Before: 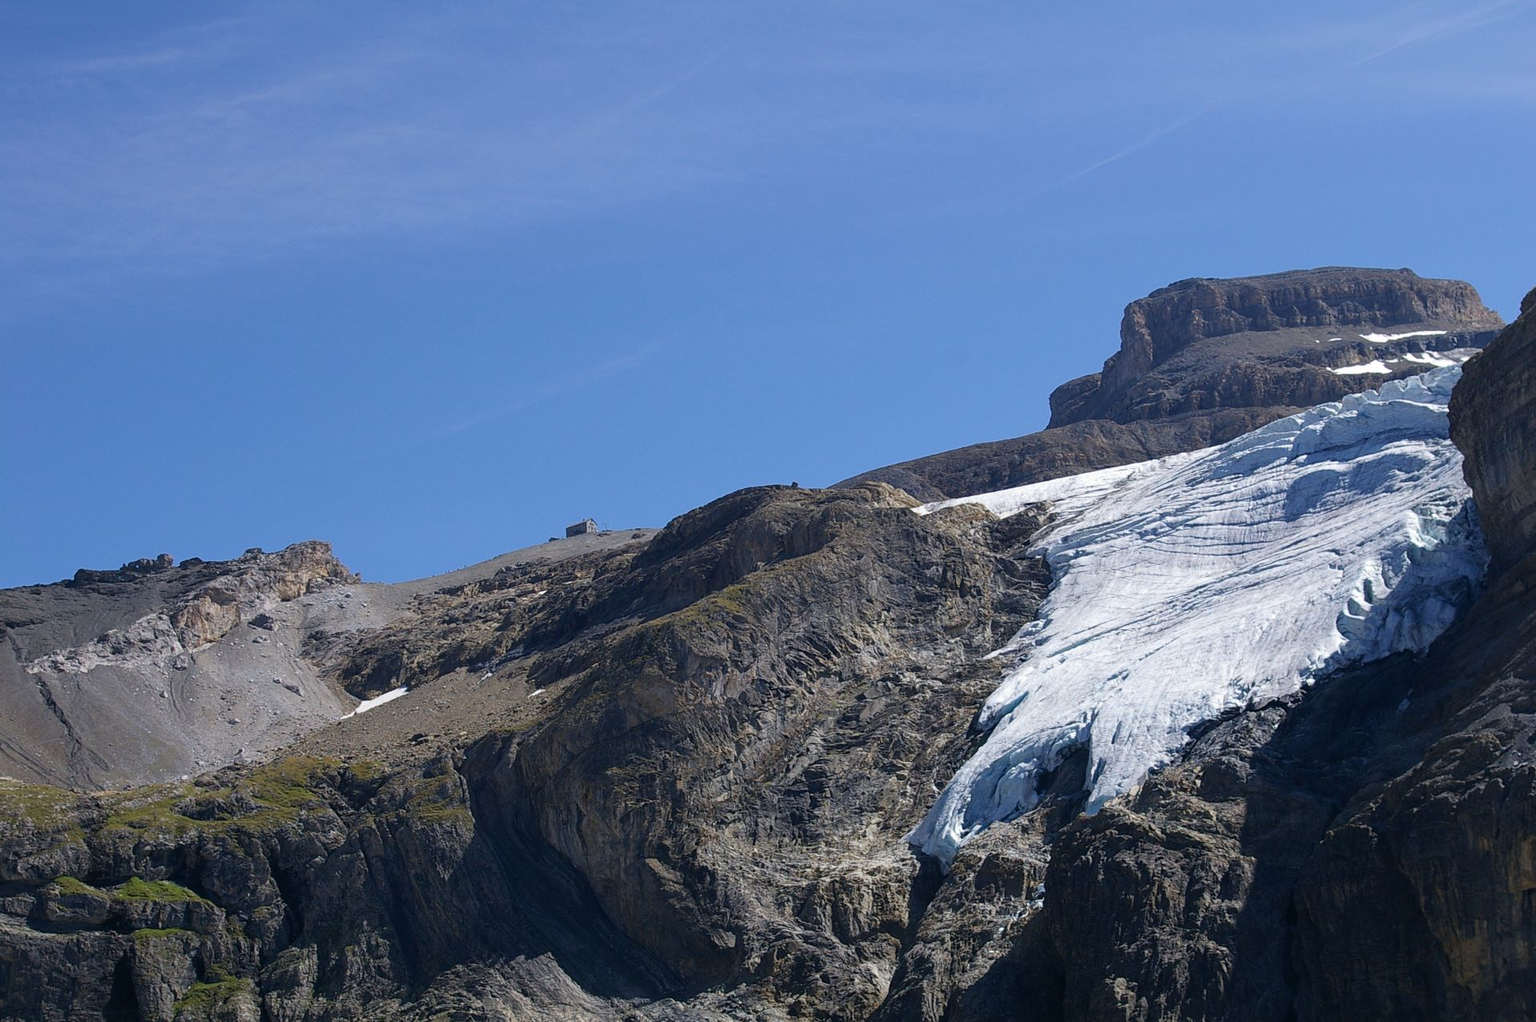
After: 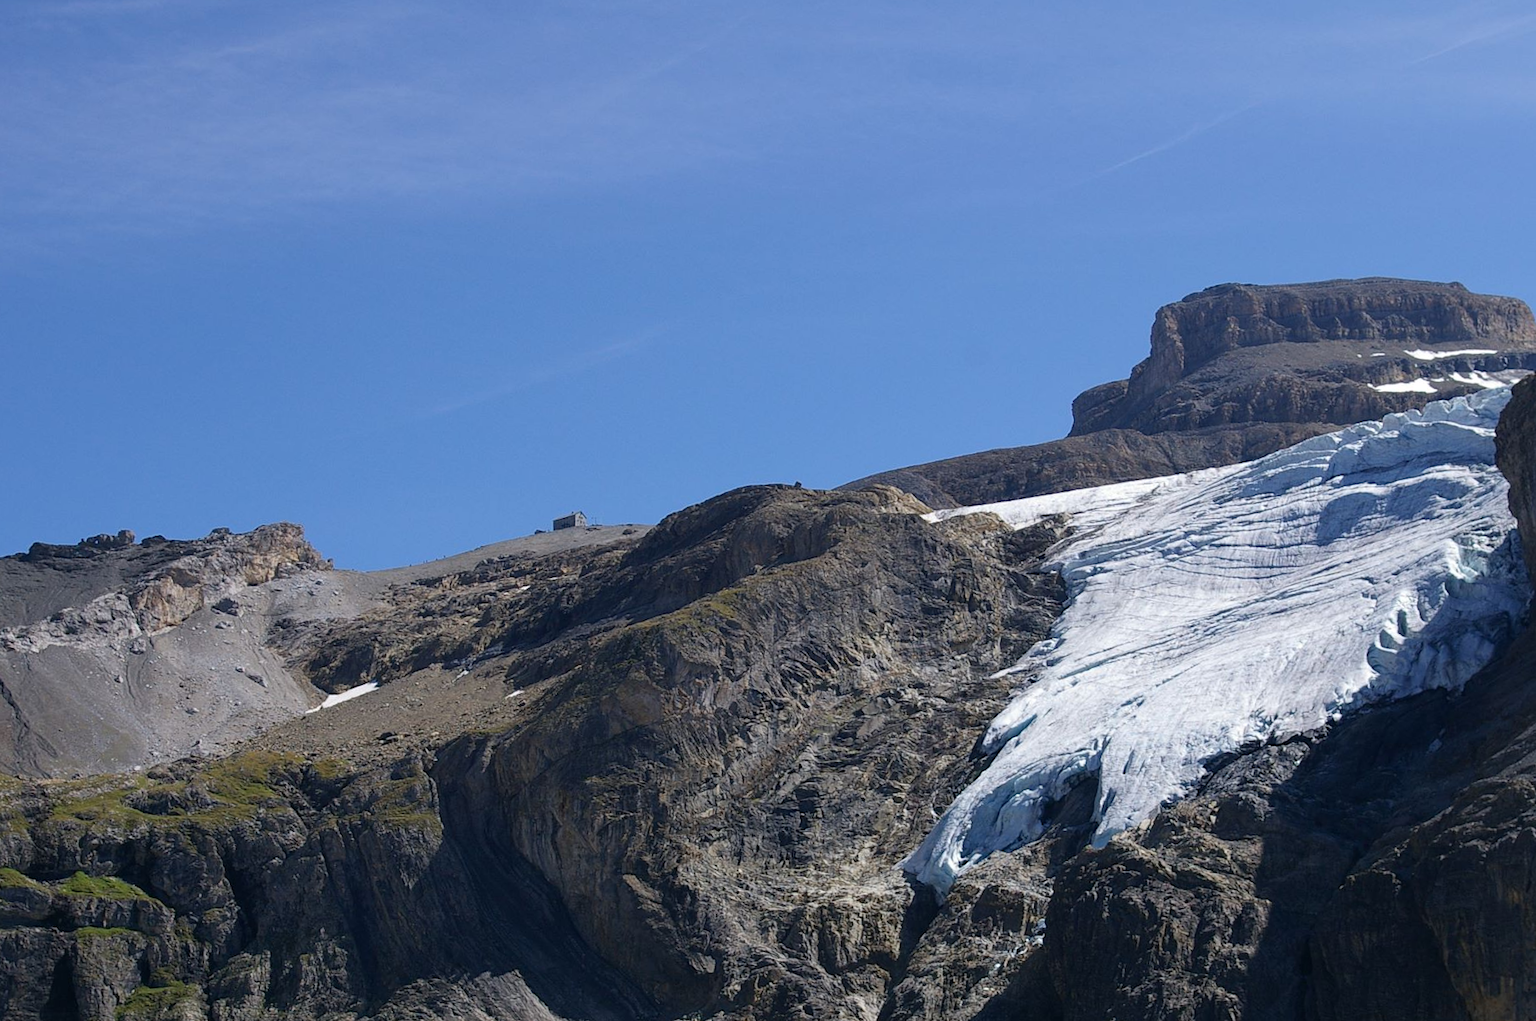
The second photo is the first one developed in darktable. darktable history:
crop and rotate: angle -2.4°
